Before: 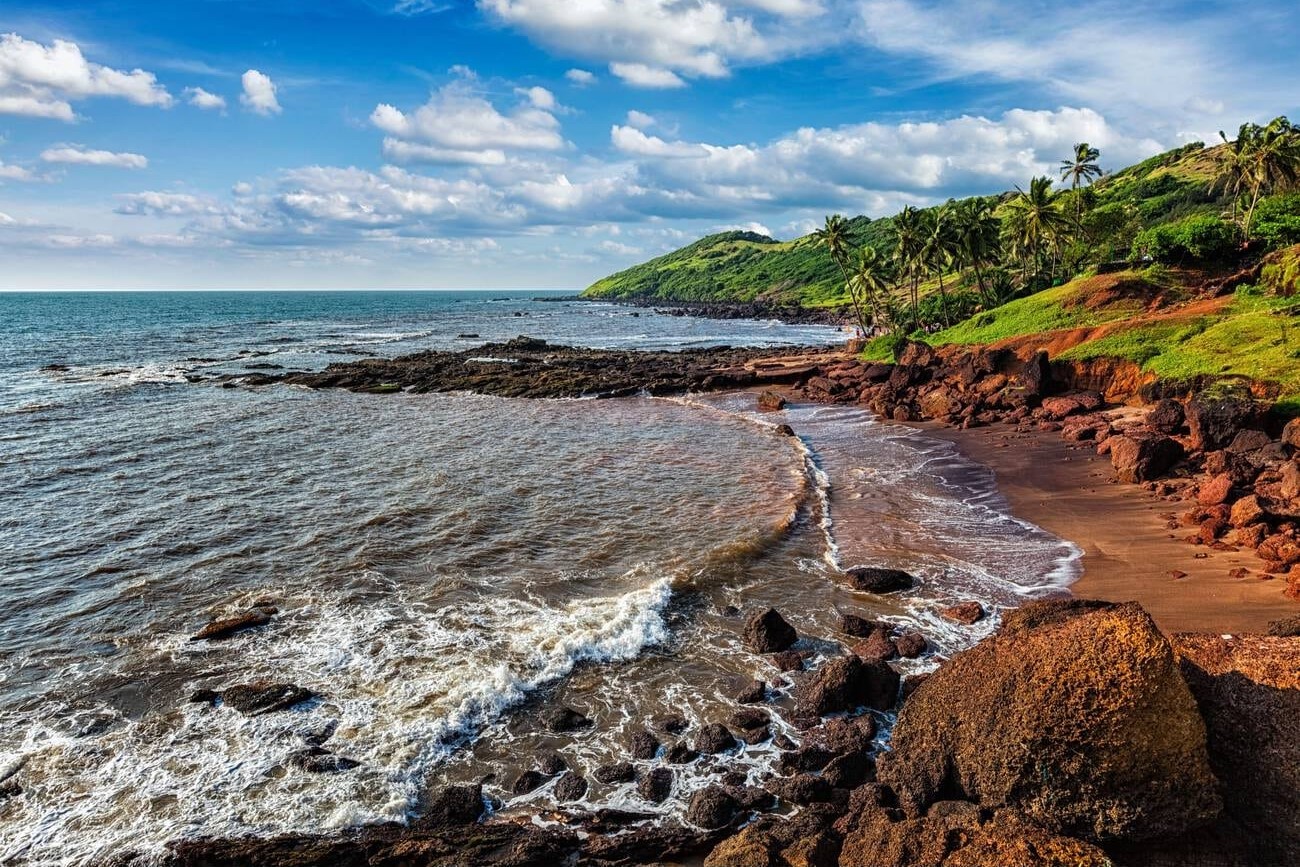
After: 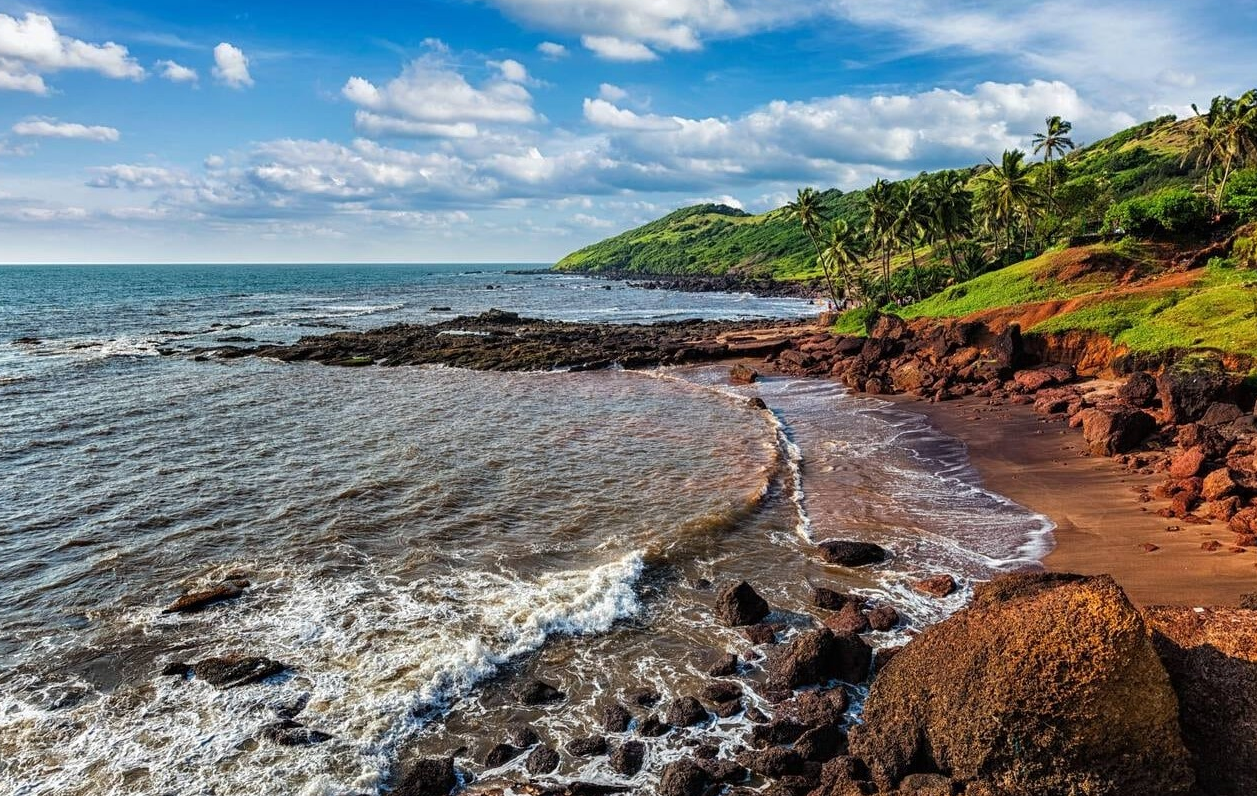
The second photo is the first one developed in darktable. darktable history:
crop: left 2.178%, top 3.212%, right 1.101%, bottom 4.951%
